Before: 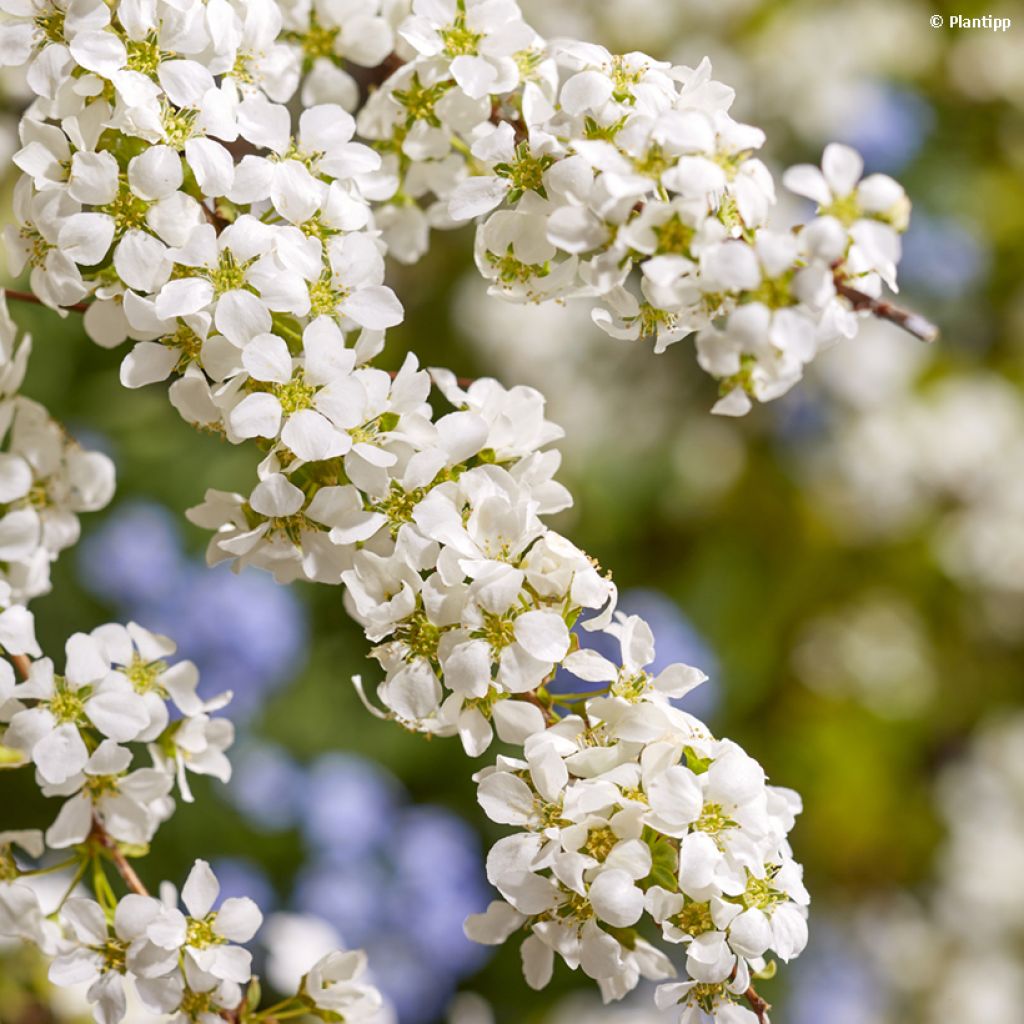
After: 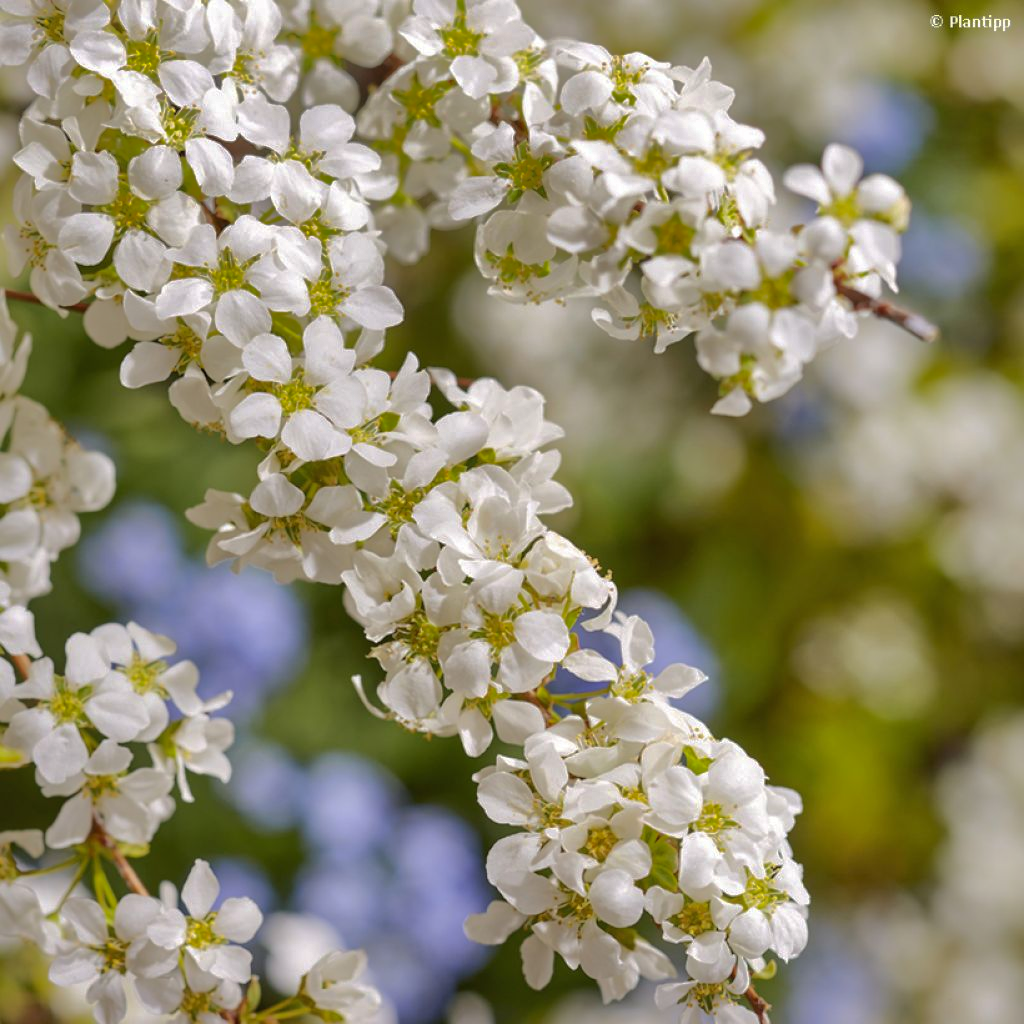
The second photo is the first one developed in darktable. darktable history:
shadows and highlights: shadows 24.79, highlights -69.96
